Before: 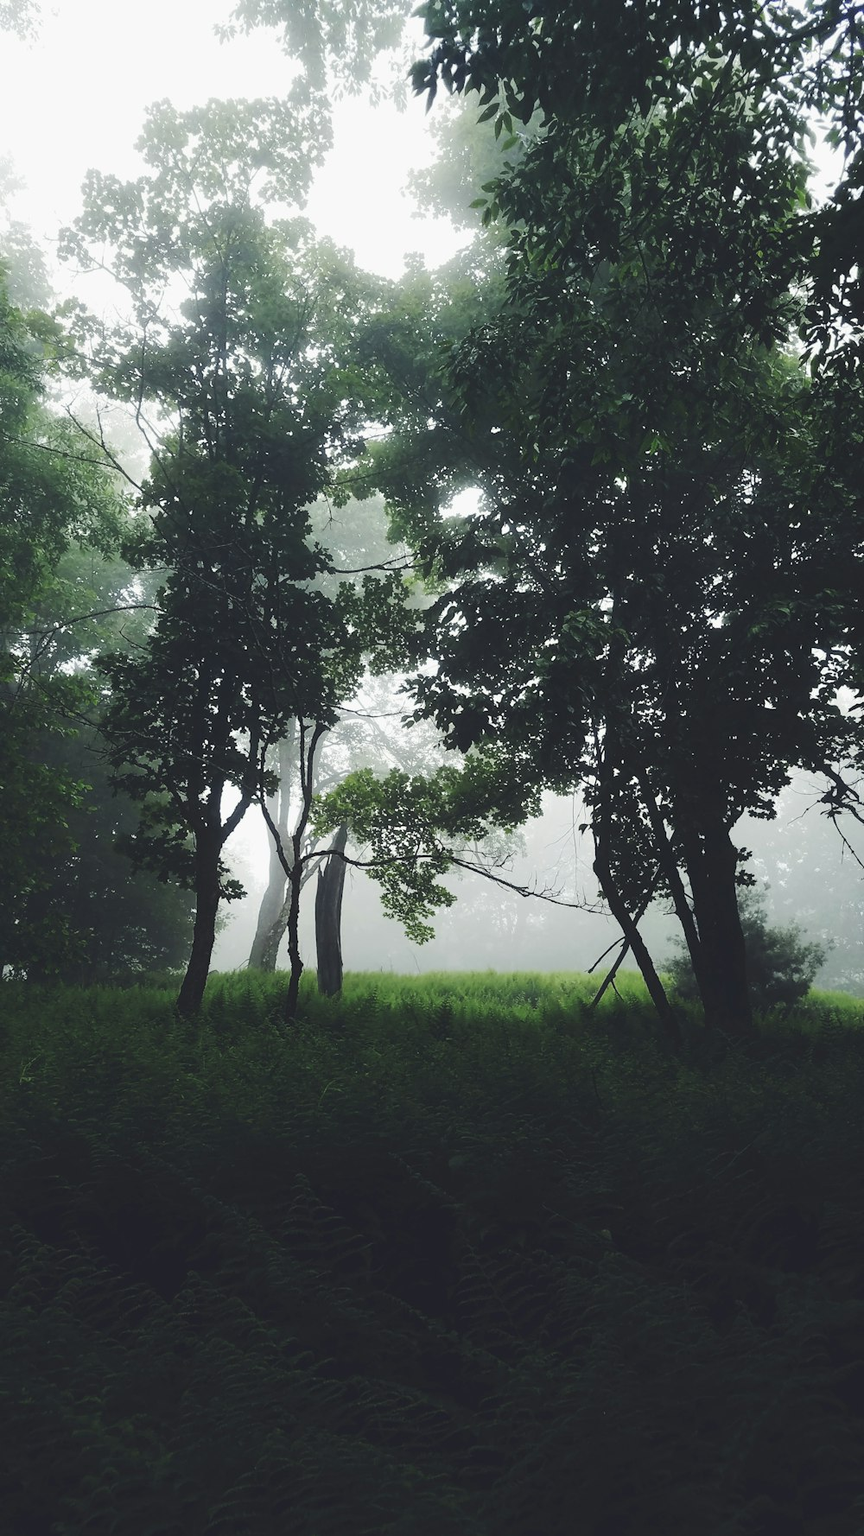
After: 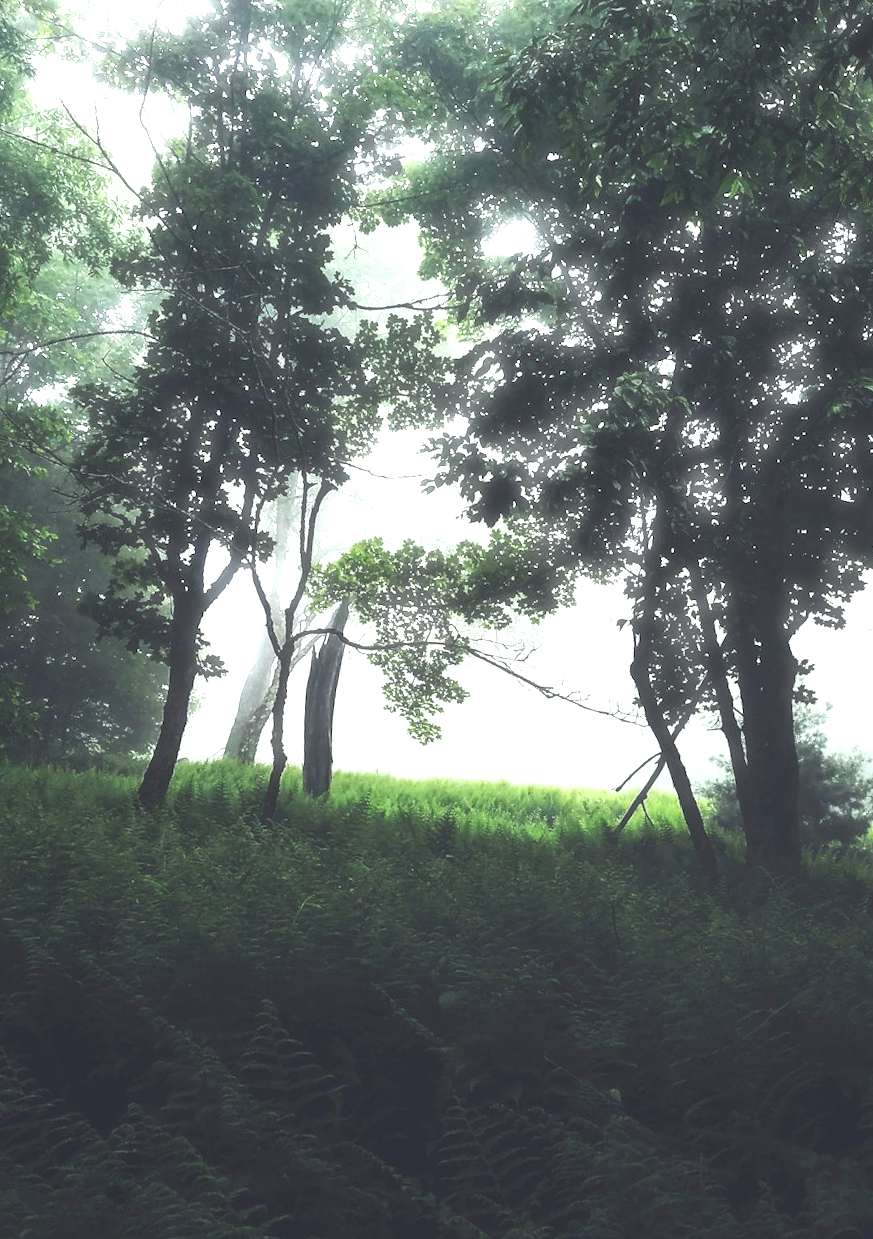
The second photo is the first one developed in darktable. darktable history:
haze removal: strength -0.103, compatibility mode true, adaptive false
crop and rotate: angle -4.05°, left 9.8%, top 20.646%, right 12.437%, bottom 12.137%
local contrast: on, module defaults
levels: levels [0, 0.352, 0.703]
